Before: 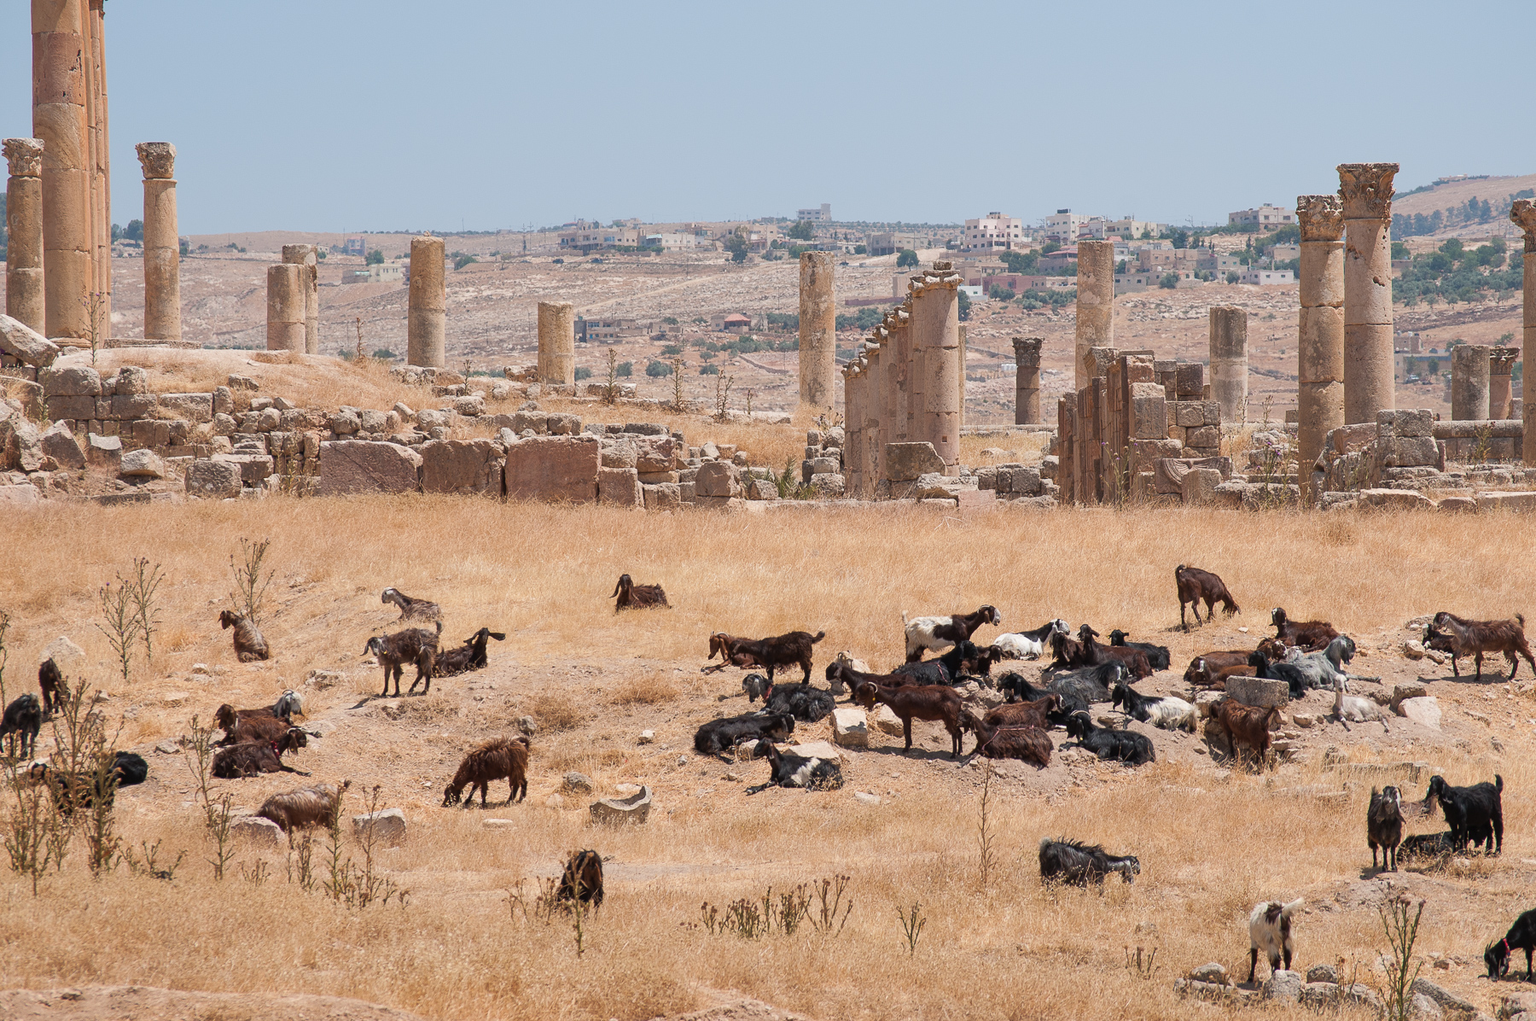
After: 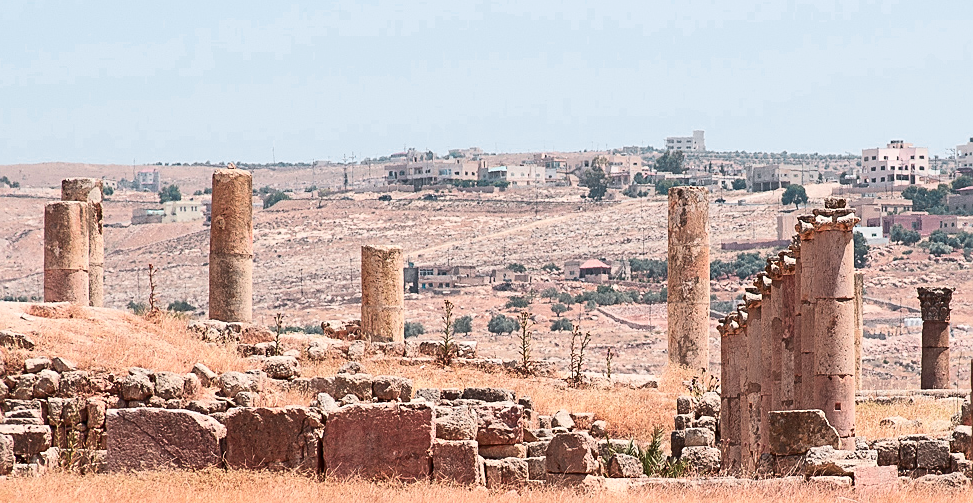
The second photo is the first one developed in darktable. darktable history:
color zones: curves: ch0 [(0, 0.533) (0.126, 0.533) (0.234, 0.533) (0.368, 0.357) (0.5, 0.5) (0.625, 0.5) (0.74, 0.637) (0.875, 0.5)]; ch1 [(0.004, 0.708) (0.129, 0.662) (0.25, 0.5) (0.375, 0.331) (0.496, 0.396) (0.625, 0.649) (0.739, 0.26) (0.875, 0.5) (1, 0.478)]; ch2 [(0, 0.409) (0.132, 0.403) (0.236, 0.558) (0.379, 0.448) (0.5, 0.5) (0.625, 0.5) (0.691, 0.39) (0.875, 0.5)]
crop: left 14.957%, top 9.092%, right 30.971%, bottom 48.819%
contrast brightness saturation: contrast 0.284
sharpen: on, module defaults
